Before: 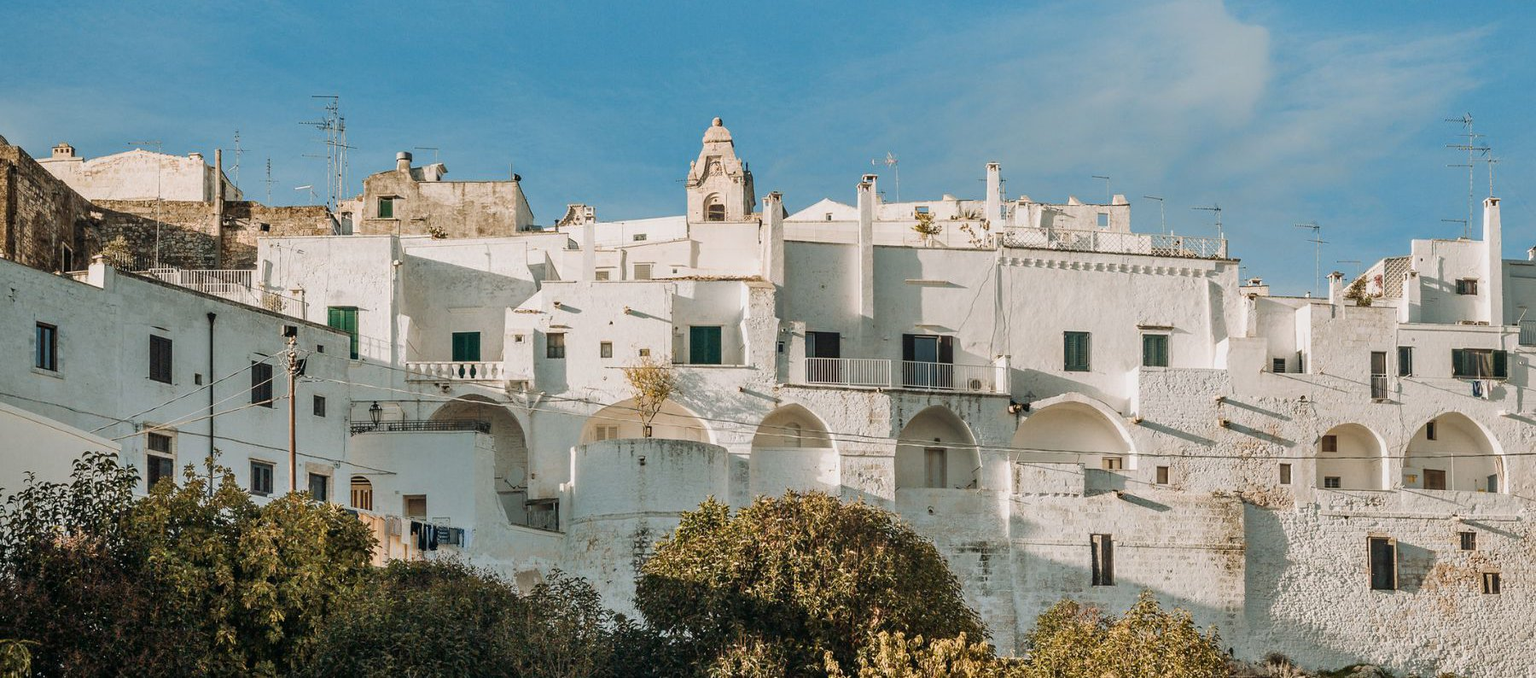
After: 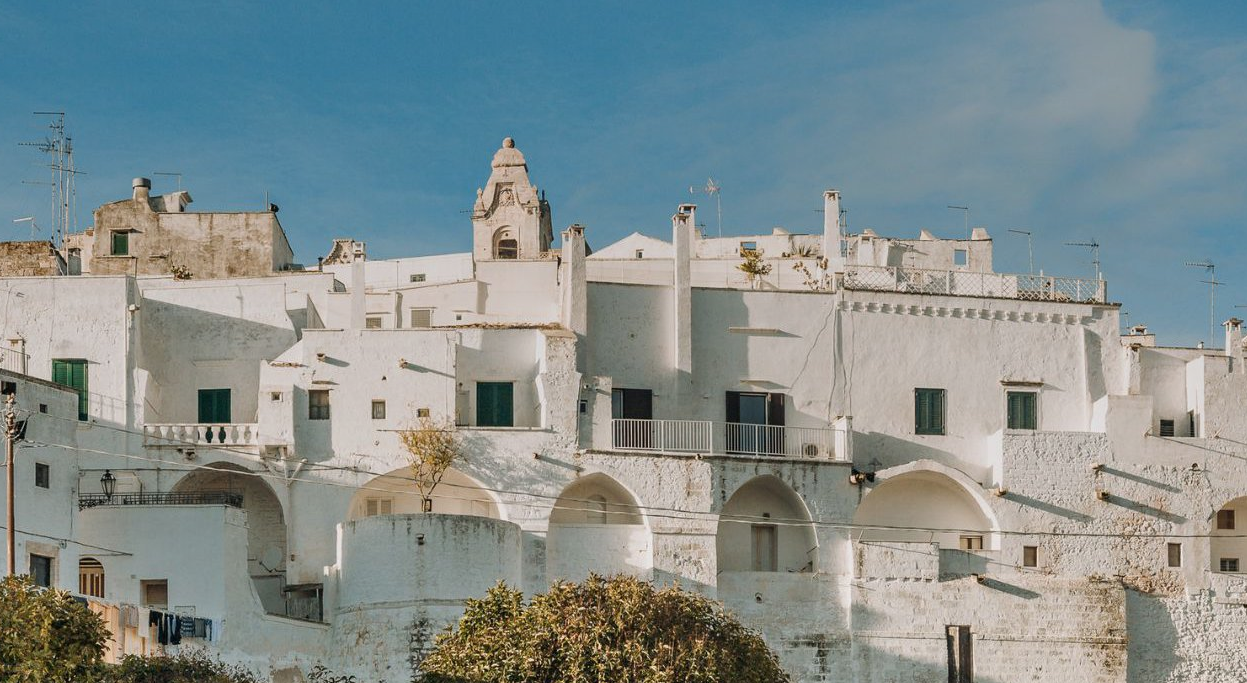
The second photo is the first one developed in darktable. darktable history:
crop: left 18.479%, right 12.2%, bottom 13.971%
graduated density: on, module defaults
